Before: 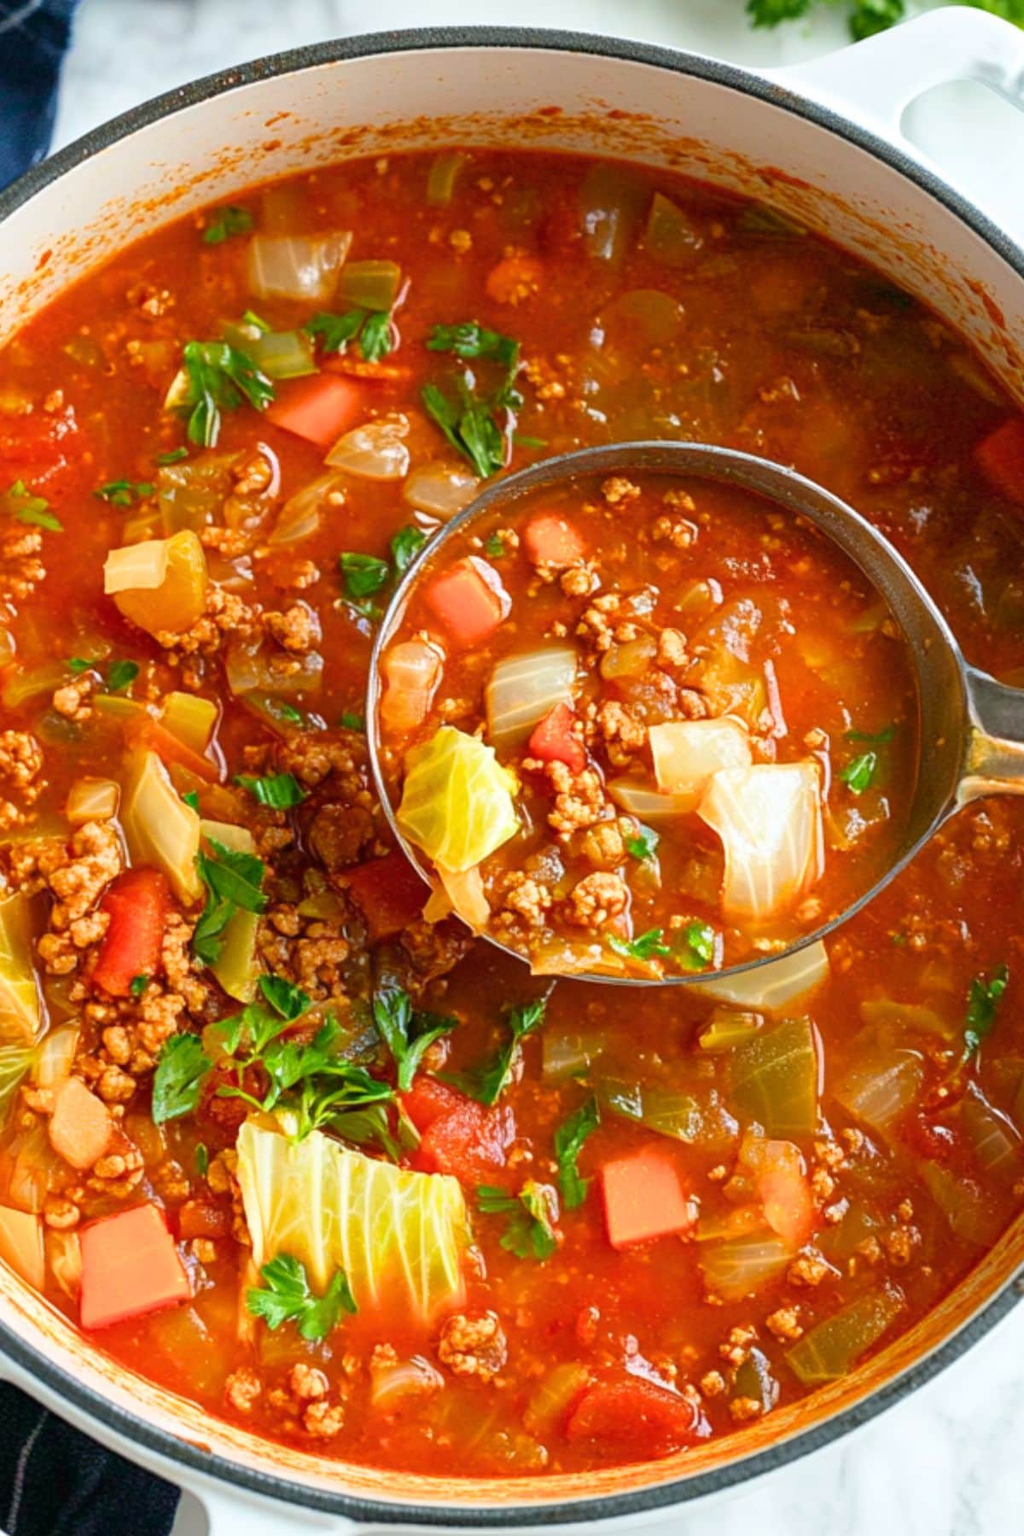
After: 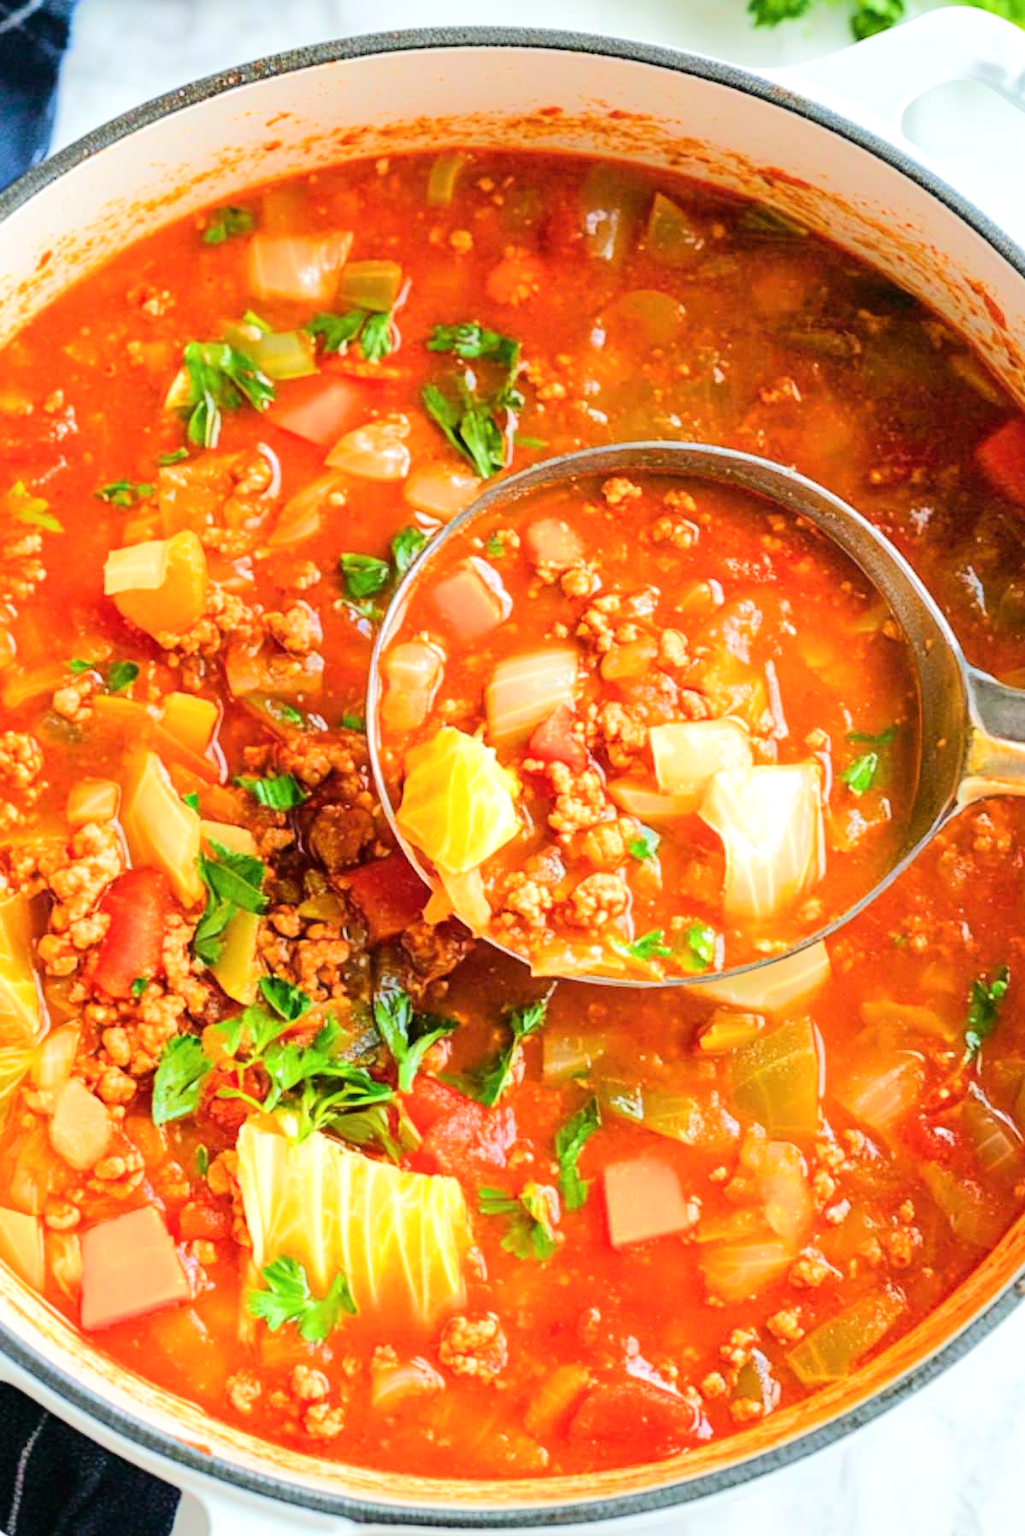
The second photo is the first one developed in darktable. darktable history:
crop: bottom 0.073%
tone equalizer: -7 EV 0.159 EV, -6 EV 0.595 EV, -5 EV 1.13 EV, -4 EV 1.33 EV, -3 EV 1.16 EV, -2 EV 0.6 EV, -1 EV 0.164 EV, edges refinement/feathering 500, mask exposure compensation -1.57 EV, preserve details no
color calibration: illuminant same as pipeline (D50), adaptation XYZ, x 0.346, y 0.358, temperature 5018.25 K
